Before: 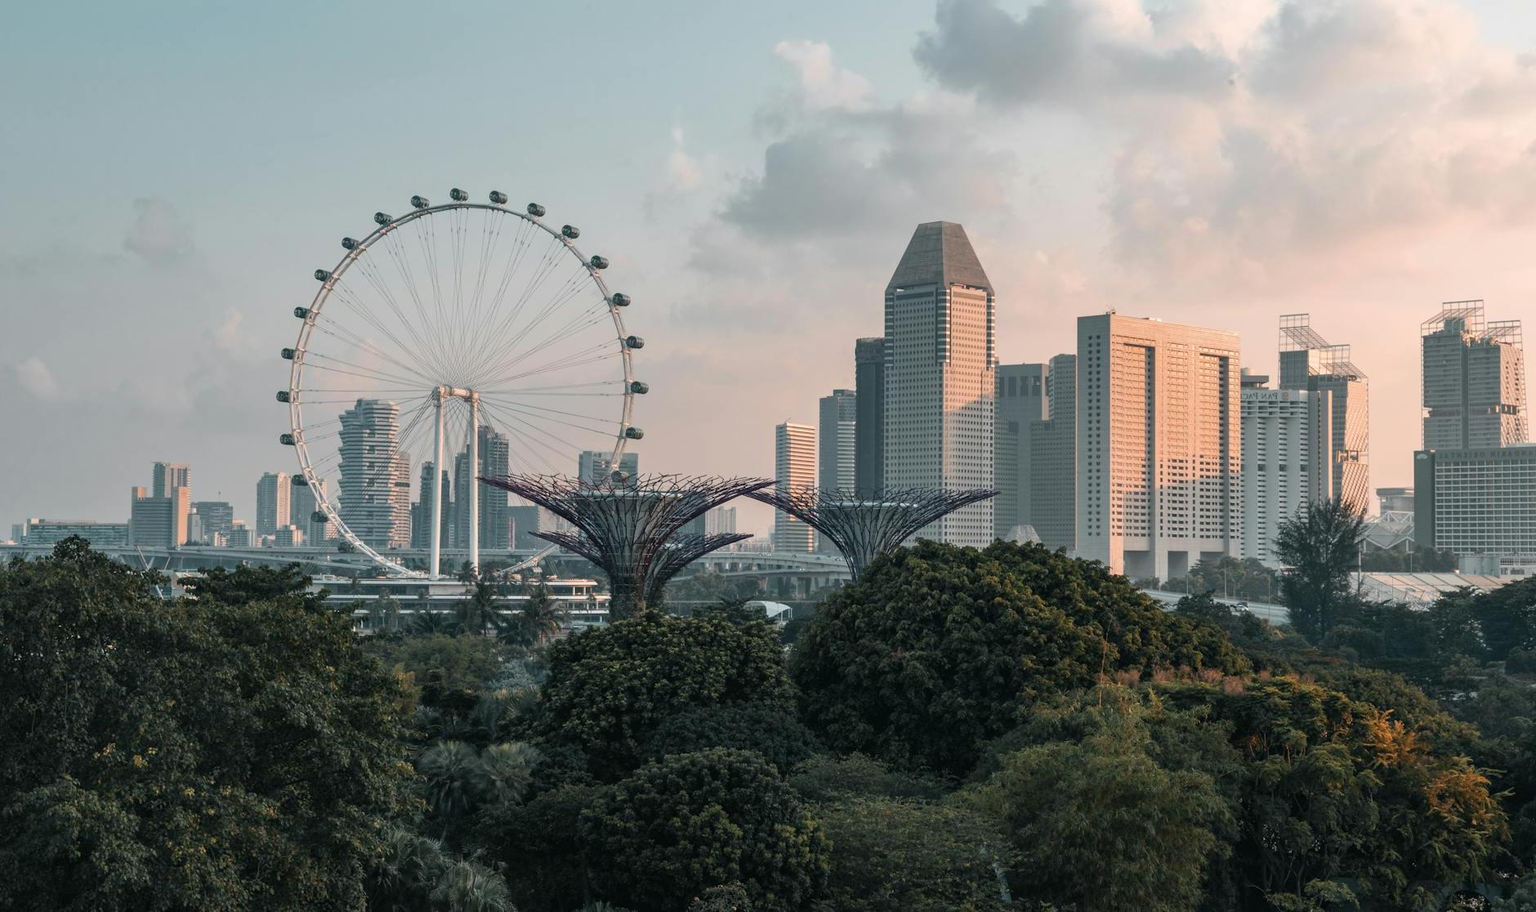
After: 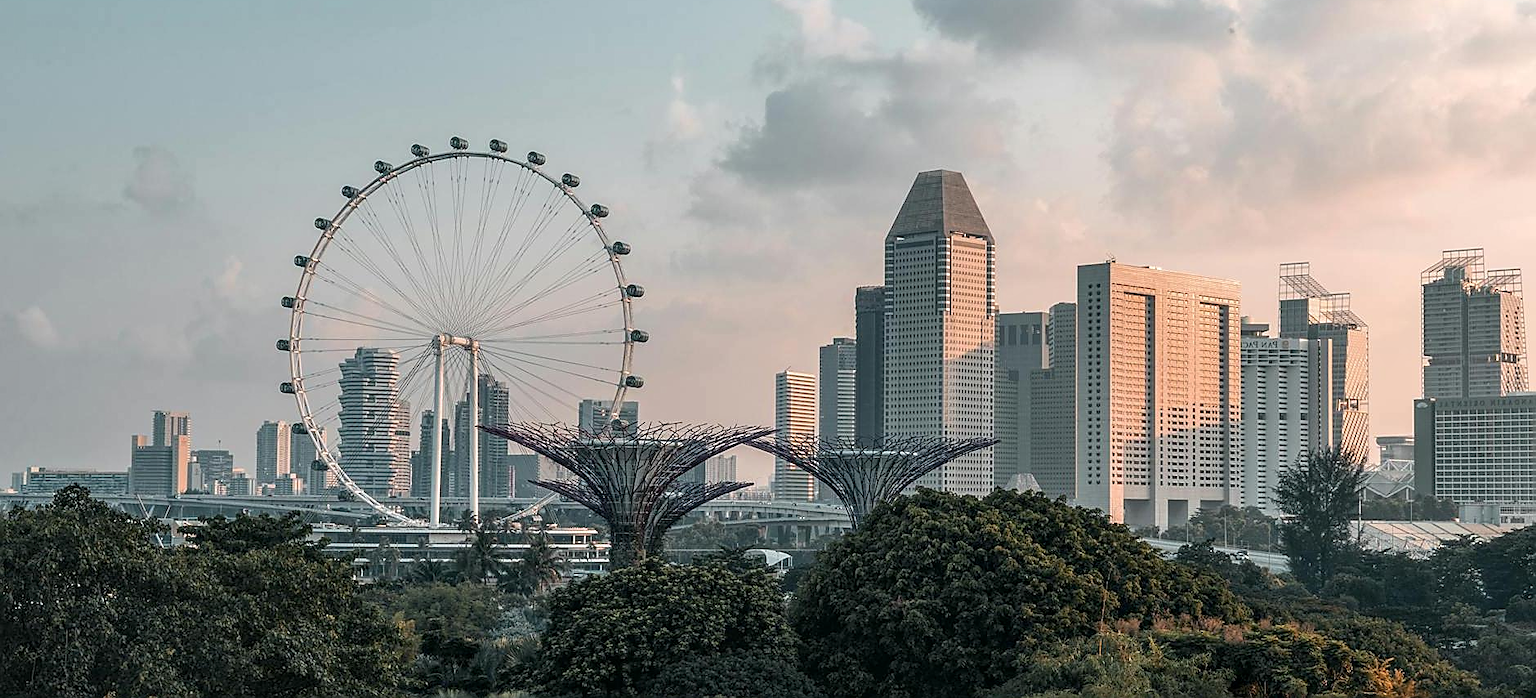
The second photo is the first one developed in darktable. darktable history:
sharpen: radius 1.4, amount 1.25, threshold 0.7
crop: top 5.667%, bottom 17.637%
local contrast: on, module defaults
